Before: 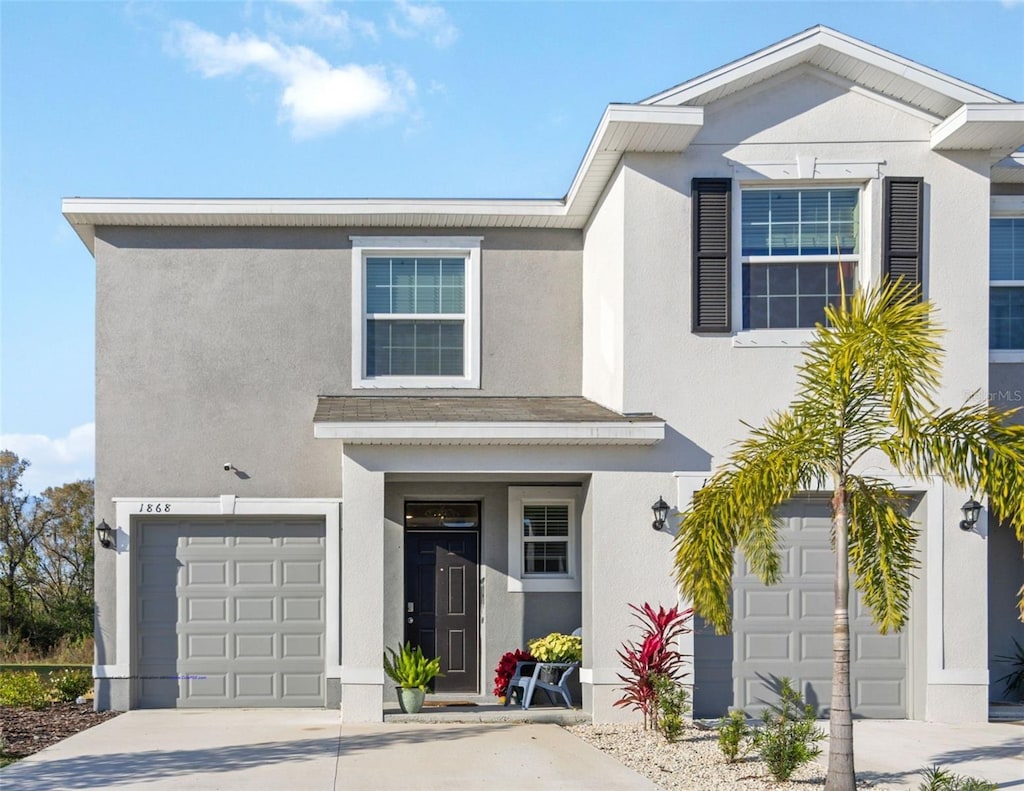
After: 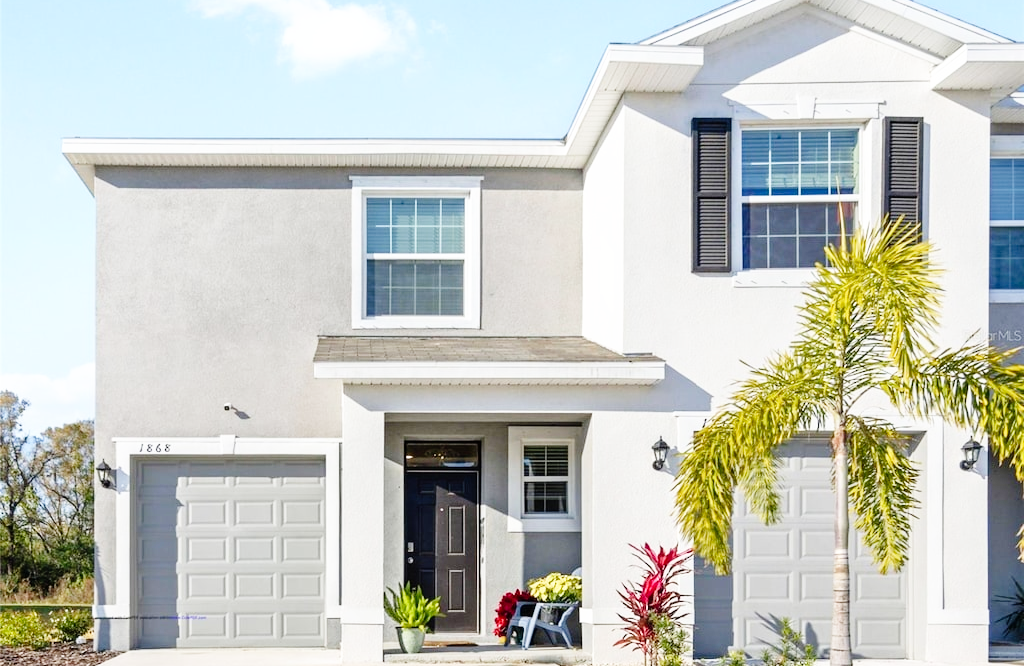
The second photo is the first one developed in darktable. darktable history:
crop: top 7.625%, bottom 8.027%
base curve: curves: ch0 [(0, 0) (0.008, 0.007) (0.022, 0.029) (0.048, 0.089) (0.092, 0.197) (0.191, 0.399) (0.275, 0.534) (0.357, 0.65) (0.477, 0.78) (0.542, 0.833) (0.799, 0.973) (1, 1)], preserve colors none
